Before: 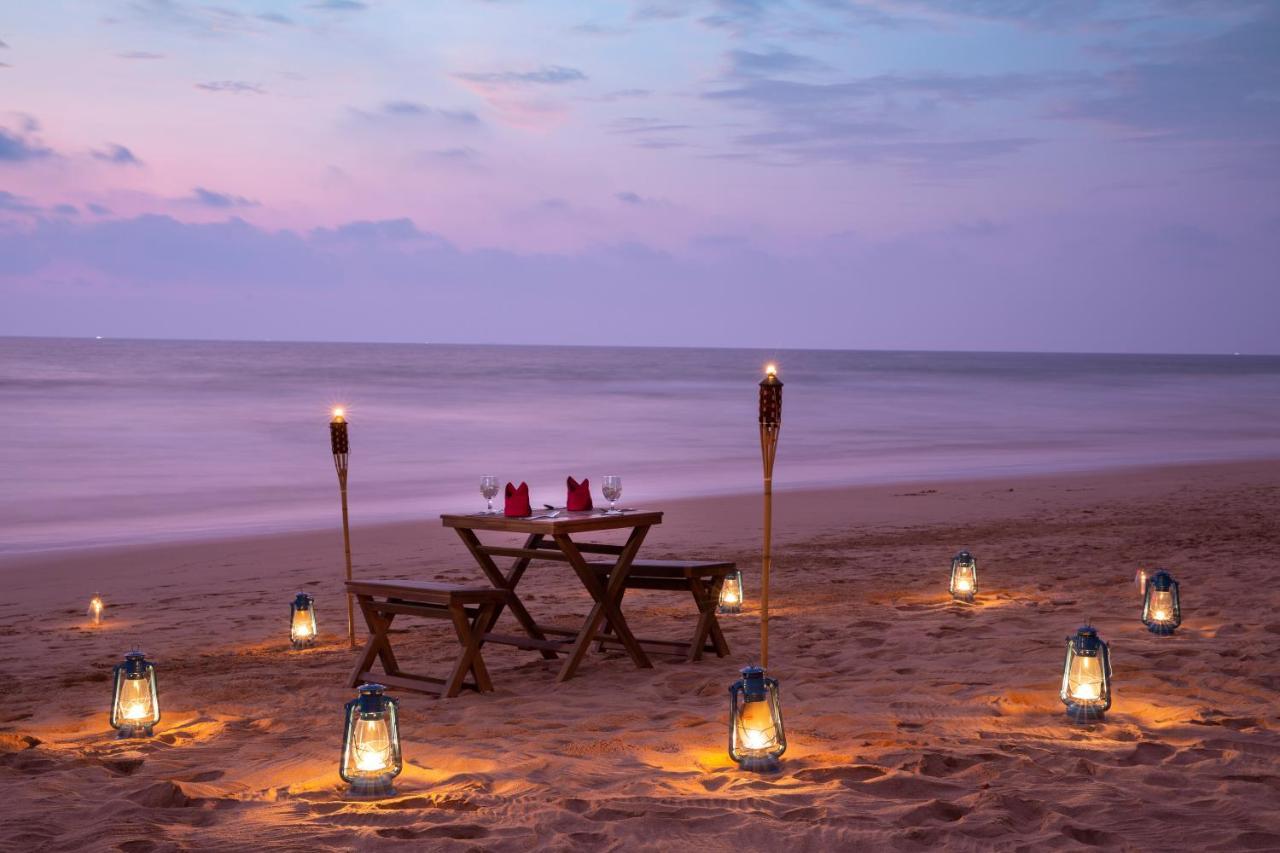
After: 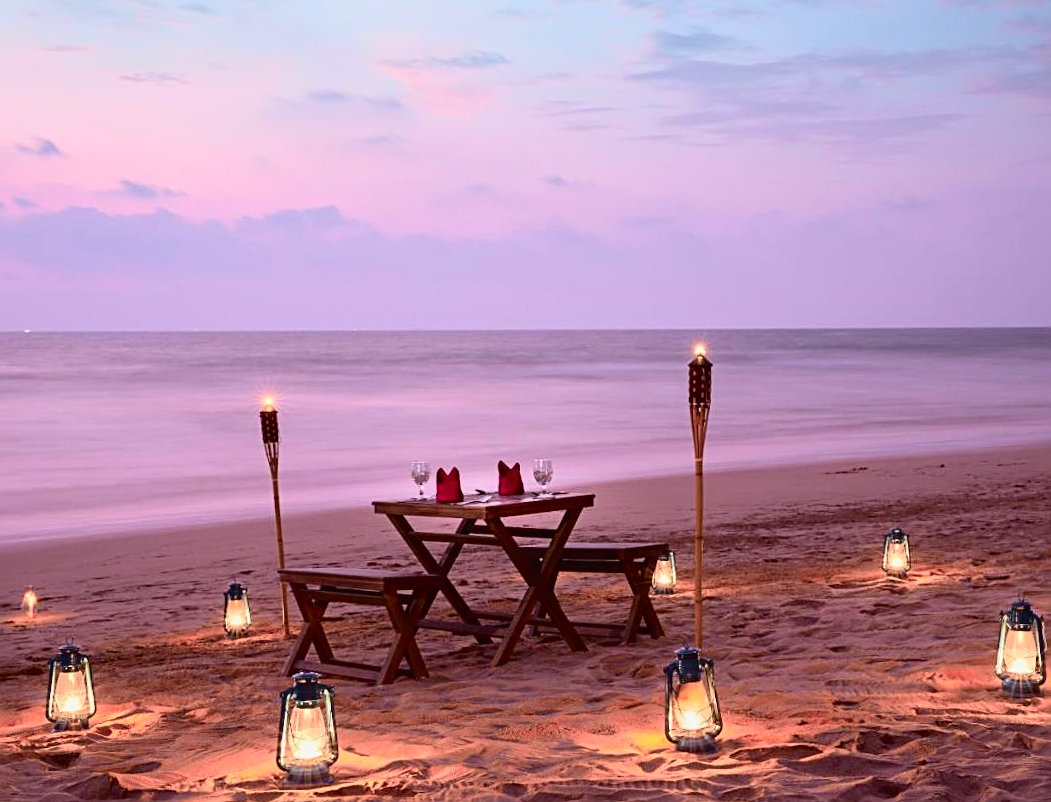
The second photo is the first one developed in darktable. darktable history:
crop and rotate: angle 1.11°, left 4.256%, top 0.606%, right 11.196%, bottom 2.64%
sharpen: radius 2.776
tone curve: curves: ch0 [(0, 0.023) (0.113, 0.081) (0.204, 0.197) (0.498, 0.608) (0.709, 0.819) (0.984, 0.961)]; ch1 [(0, 0) (0.172, 0.123) (0.317, 0.272) (0.414, 0.382) (0.476, 0.479) (0.505, 0.501) (0.528, 0.54) (0.618, 0.647) (0.709, 0.764) (1, 1)]; ch2 [(0, 0) (0.411, 0.424) (0.492, 0.502) (0.521, 0.521) (0.55, 0.576) (0.686, 0.638) (1, 1)], color space Lab, independent channels, preserve colors none
